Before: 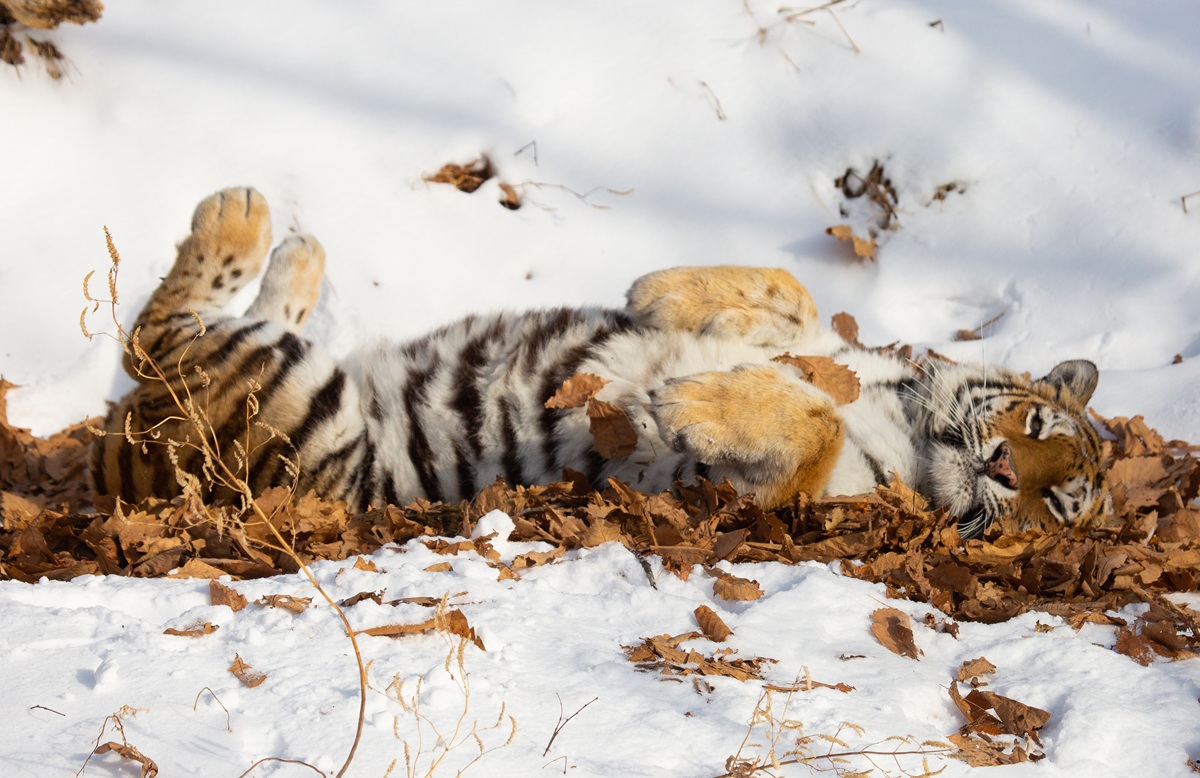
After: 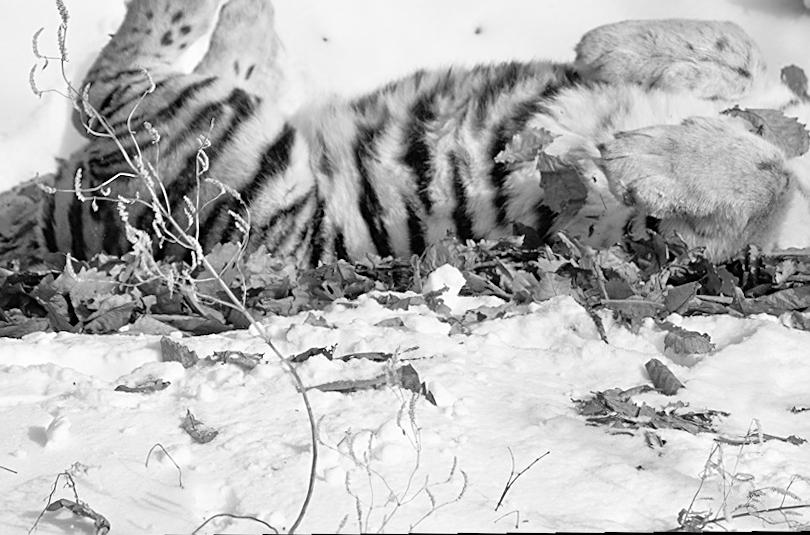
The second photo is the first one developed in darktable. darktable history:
contrast brightness saturation: contrast 0.08, saturation 0.02
tone equalizer: -7 EV 0.15 EV, -6 EV 0.6 EV, -5 EV 1.15 EV, -4 EV 1.33 EV, -3 EV 1.15 EV, -2 EV 0.6 EV, -1 EV 0.15 EV, mask exposure compensation -0.5 EV
rotate and perspective: rotation -1.17°, automatic cropping off
monochrome: on, module defaults
sharpen: on, module defaults
color balance rgb: global vibrance 1%, saturation formula JzAzBz (2021)
crop and rotate: angle -0.82°, left 3.85%, top 31.828%, right 27.992%
base curve: preserve colors none
